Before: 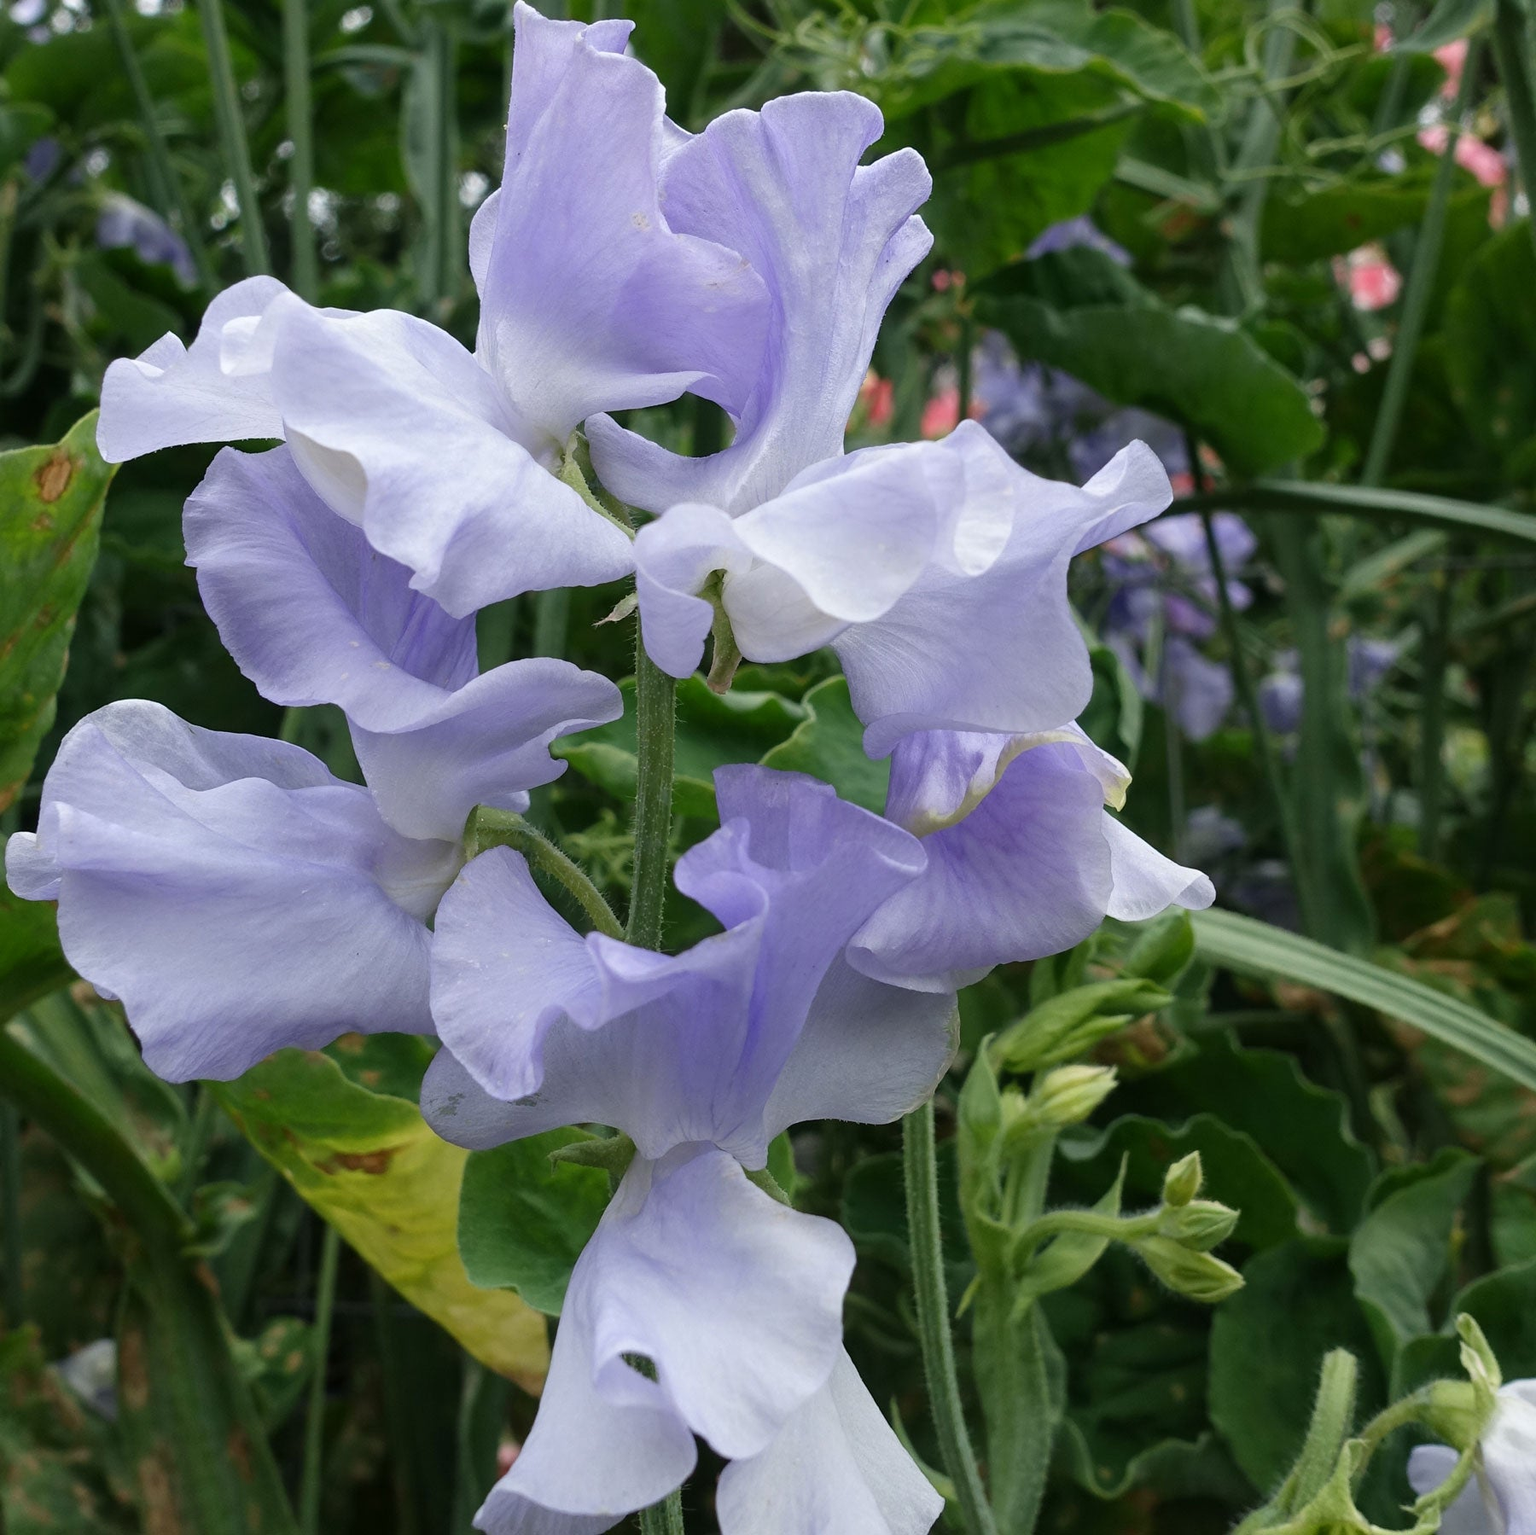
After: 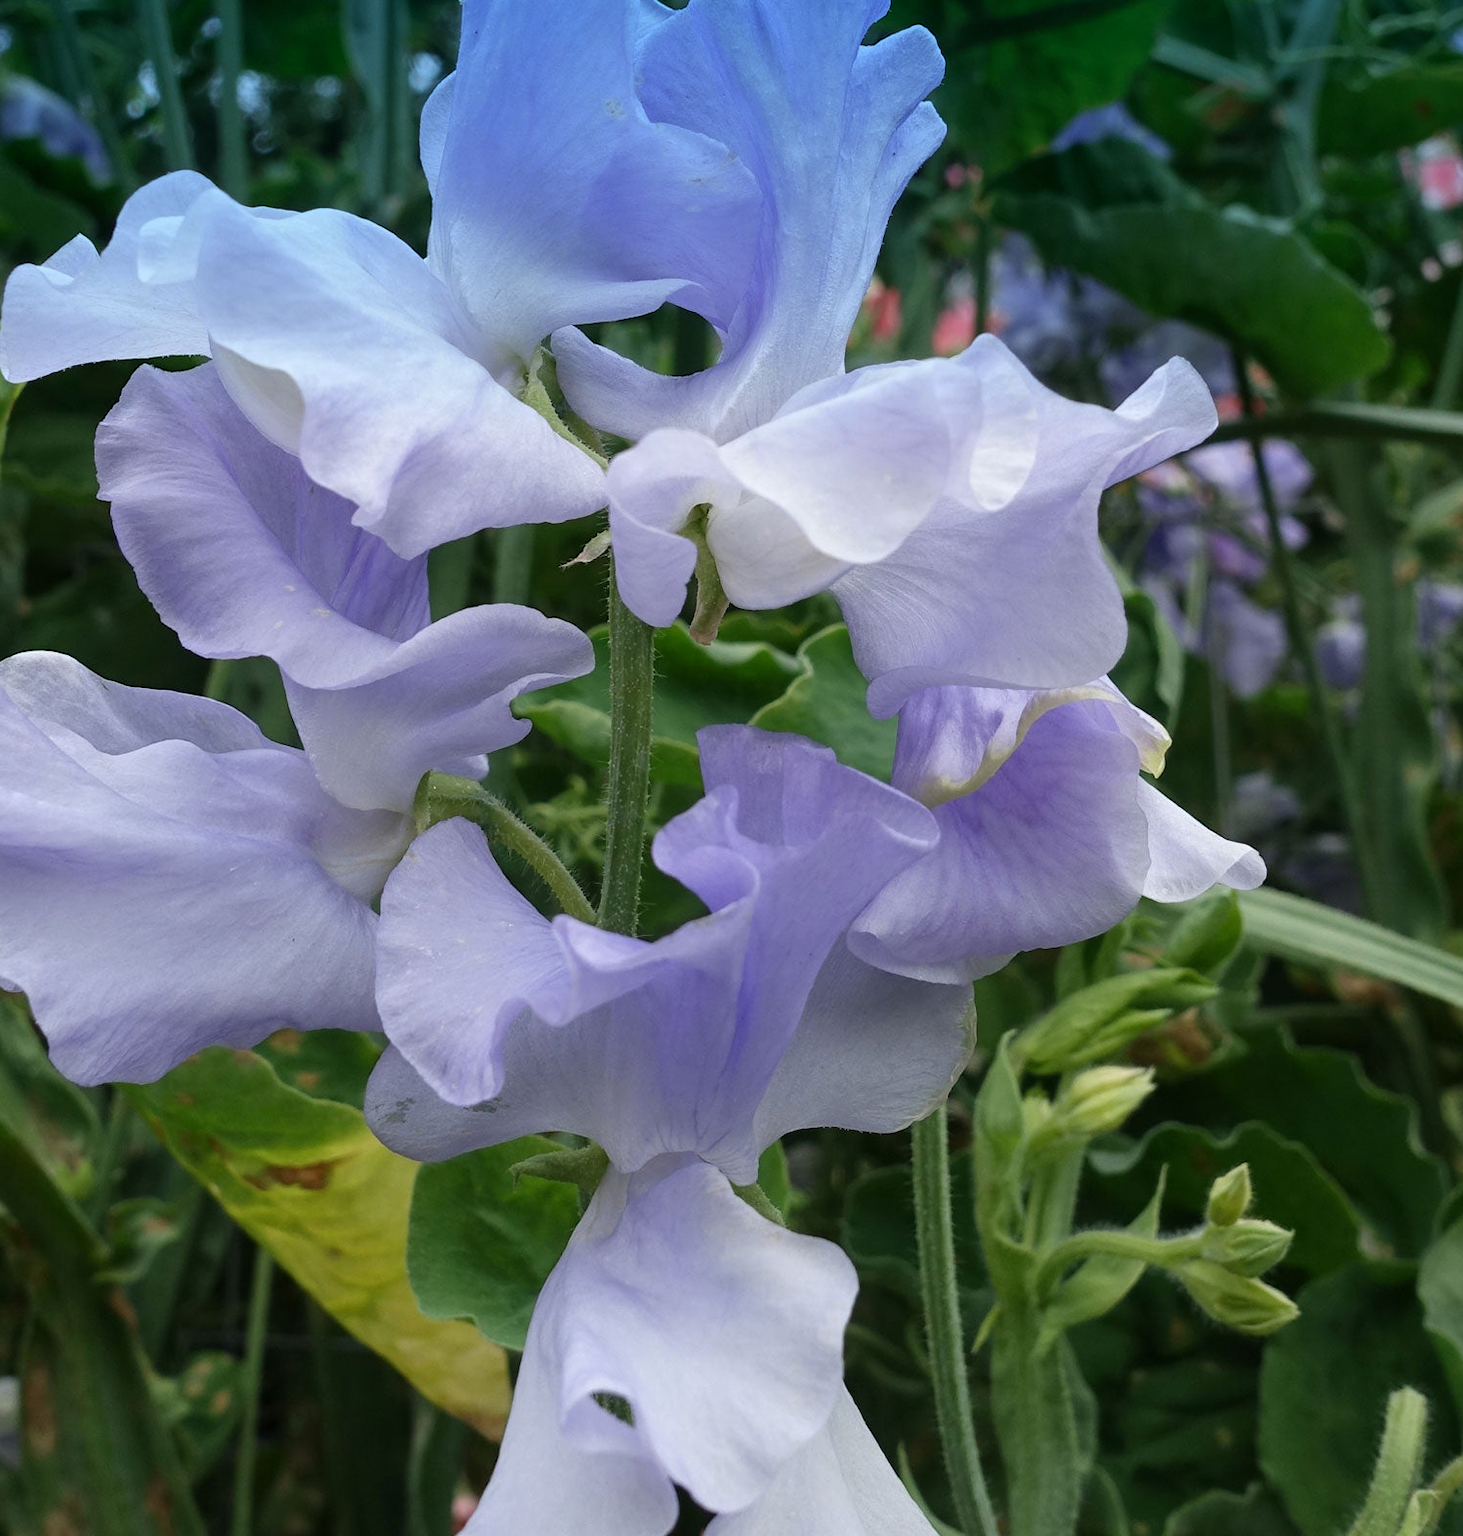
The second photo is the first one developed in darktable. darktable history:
graduated density: density 2.02 EV, hardness 44%, rotation 0.374°, offset 8.21, hue 208.8°, saturation 97%
crop: left 6.446%, top 8.188%, right 9.538%, bottom 3.548%
